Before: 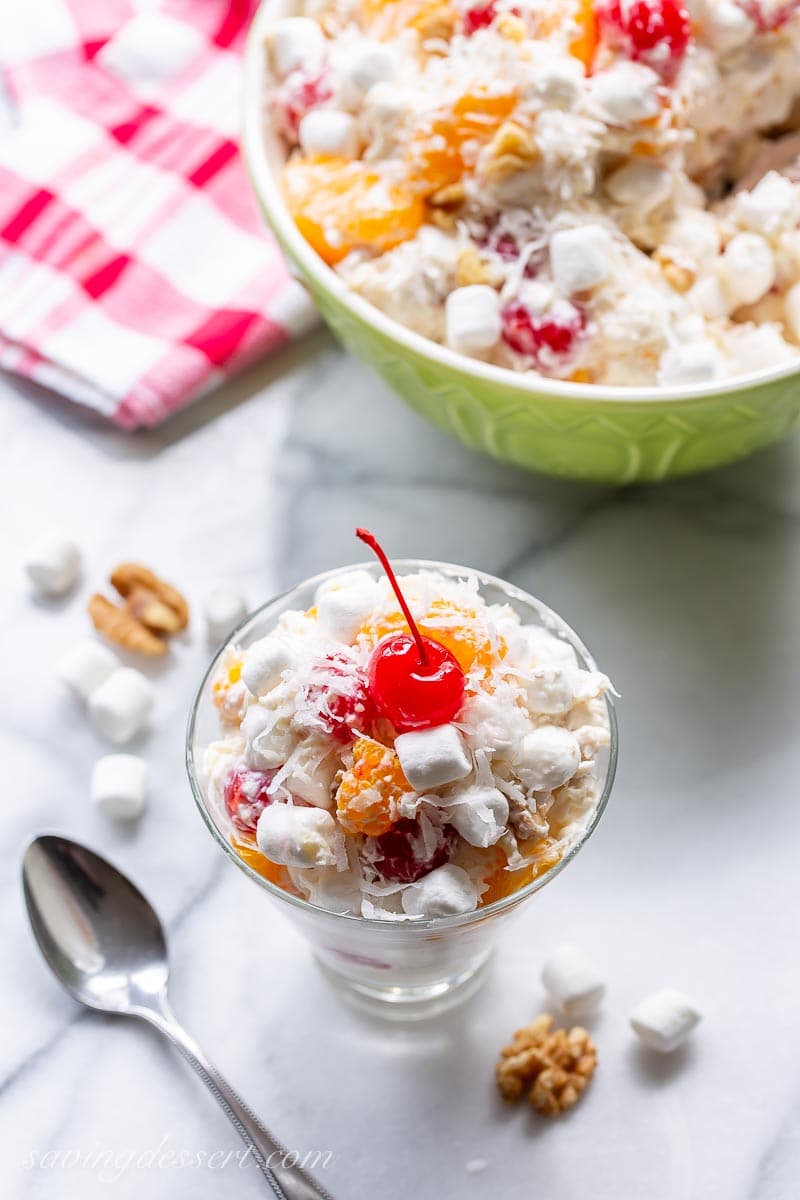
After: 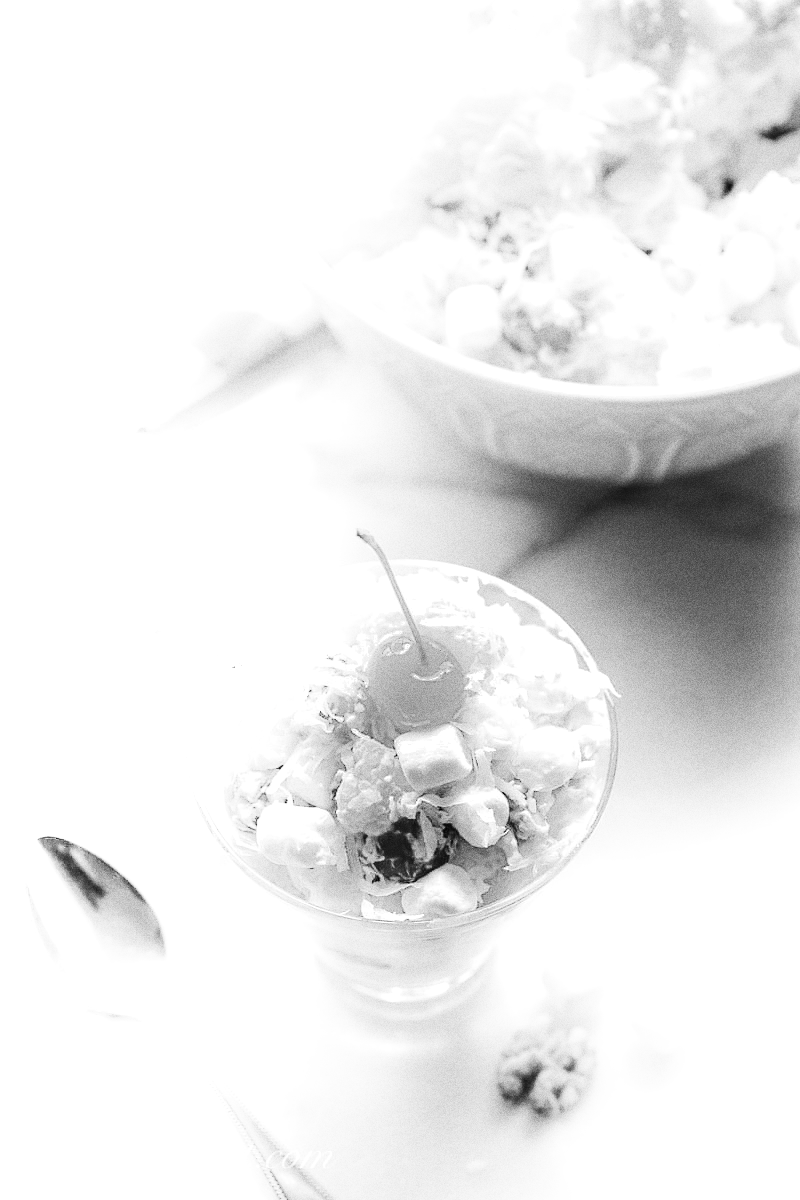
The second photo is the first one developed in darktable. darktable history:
sharpen: radius 5.325, amount 0.312, threshold 26.433
local contrast: on, module defaults
tone equalizer: -8 EV -0.417 EV, -7 EV -0.389 EV, -6 EV -0.333 EV, -5 EV -0.222 EV, -3 EV 0.222 EV, -2 EV 0.333 EV, -1 EV 0.389 EV, +0 EV 0.417 EV, edges refinement/feathering 500, mask exposure compensation -1.57 EV, preserve details no
grain: coarseness 0.09 ISO, strength 40%
monochrome: on, module defaults
shadows and highlights: shadows -90, highlights 90, soften with gaussian
color correction: saturation 2.15
